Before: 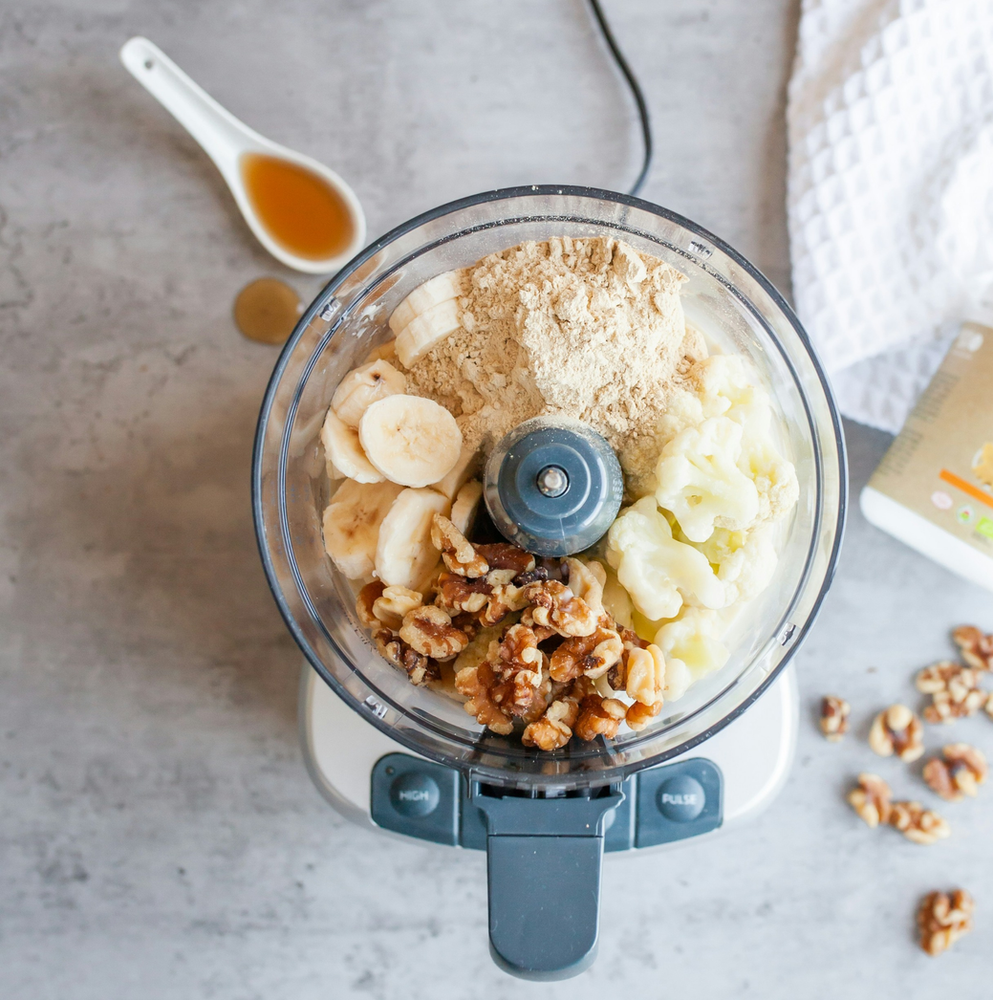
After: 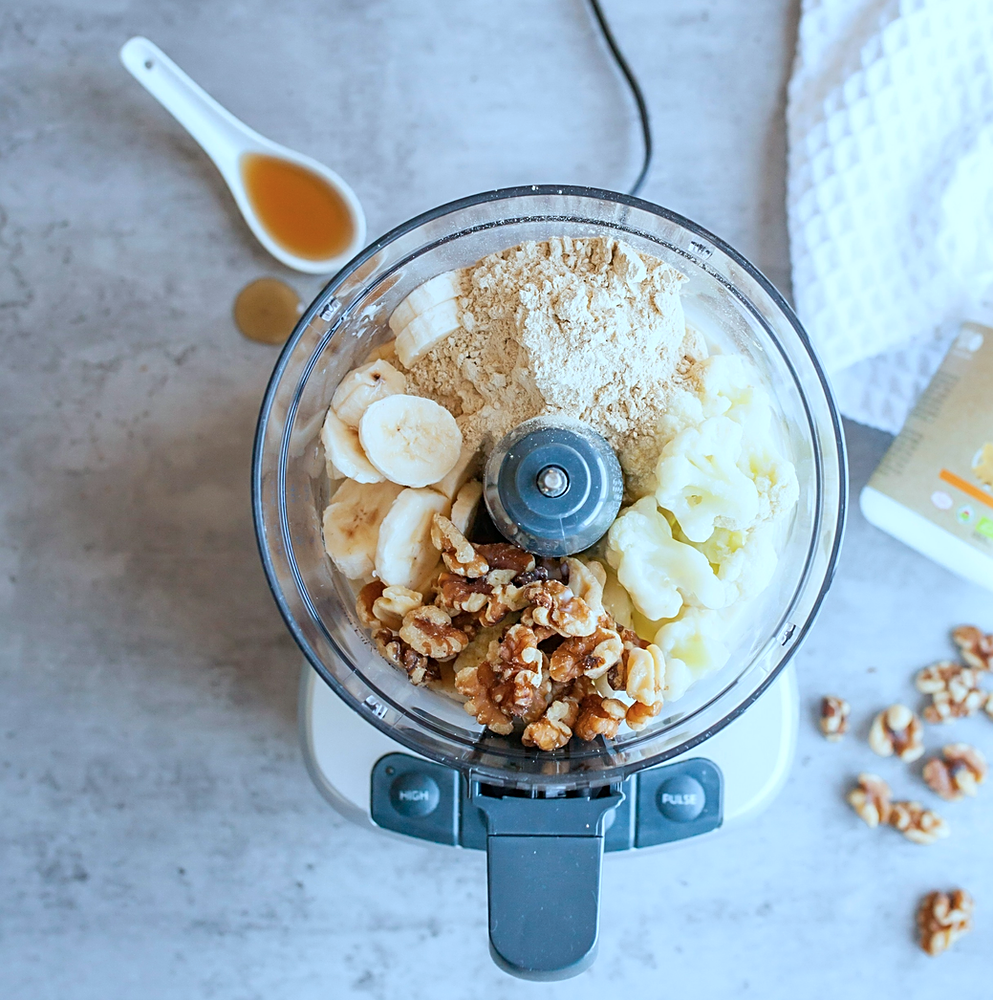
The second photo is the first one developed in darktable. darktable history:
color calibration: illuminant as shot in camera, x 0.384, y 0.38, temperature 3936.41 K
sharpen: on, module defaults
